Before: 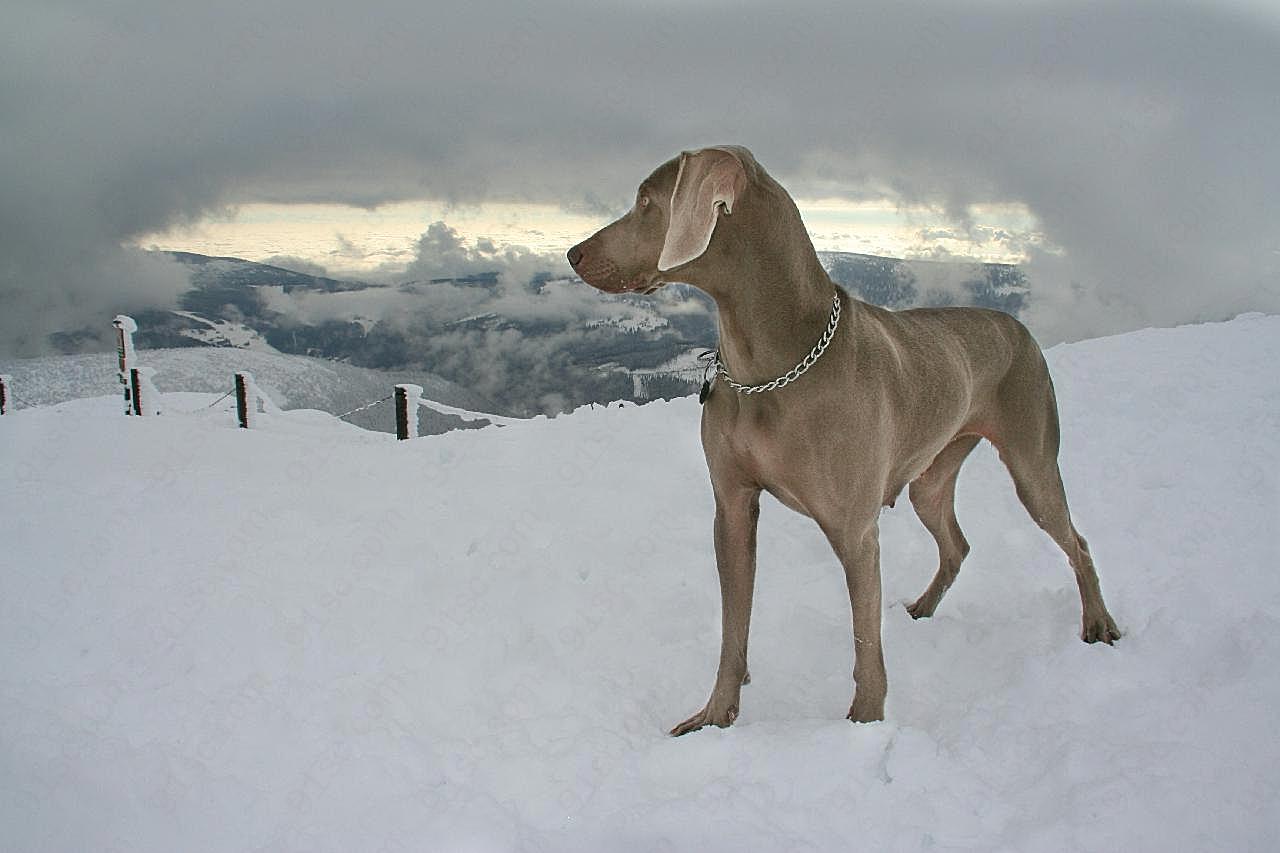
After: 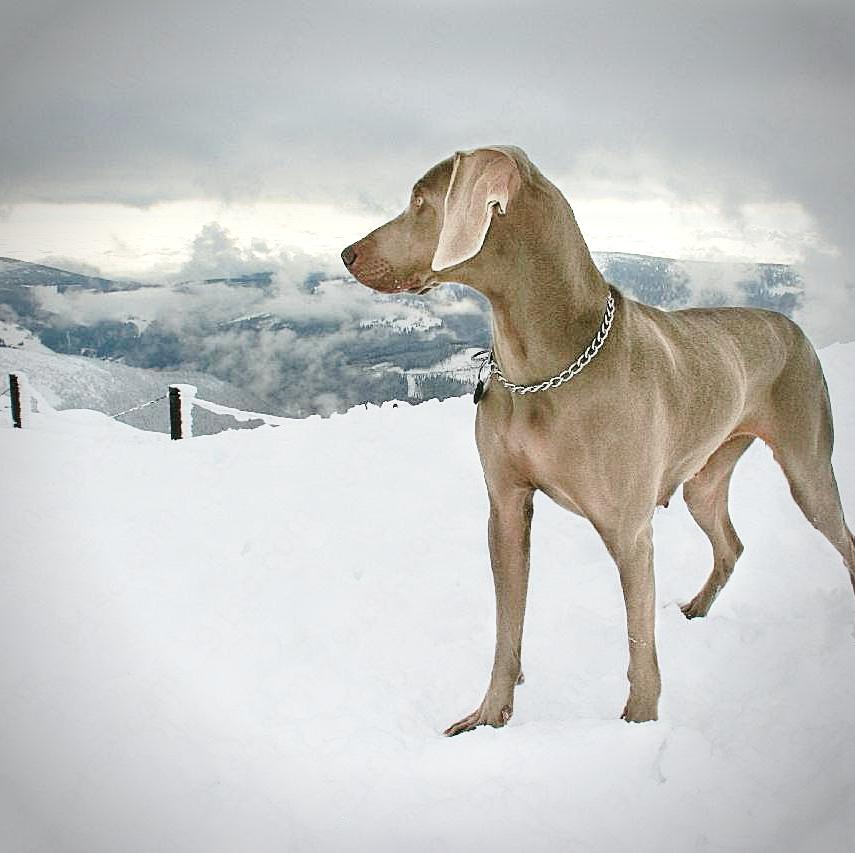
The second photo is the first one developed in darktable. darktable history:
crop and rotate: left 17.732%, right 15.423%
vignetting: on, module defaults
base curve: curves: ch0 [(0, 0) (0.028, 0.03) (0.121, 0.232) (0.46, 0.748) (0.859, 0.968) (1, 1)], preserve colors none
exposure: exposure 0.197 EV, compensate highlight preservation false
